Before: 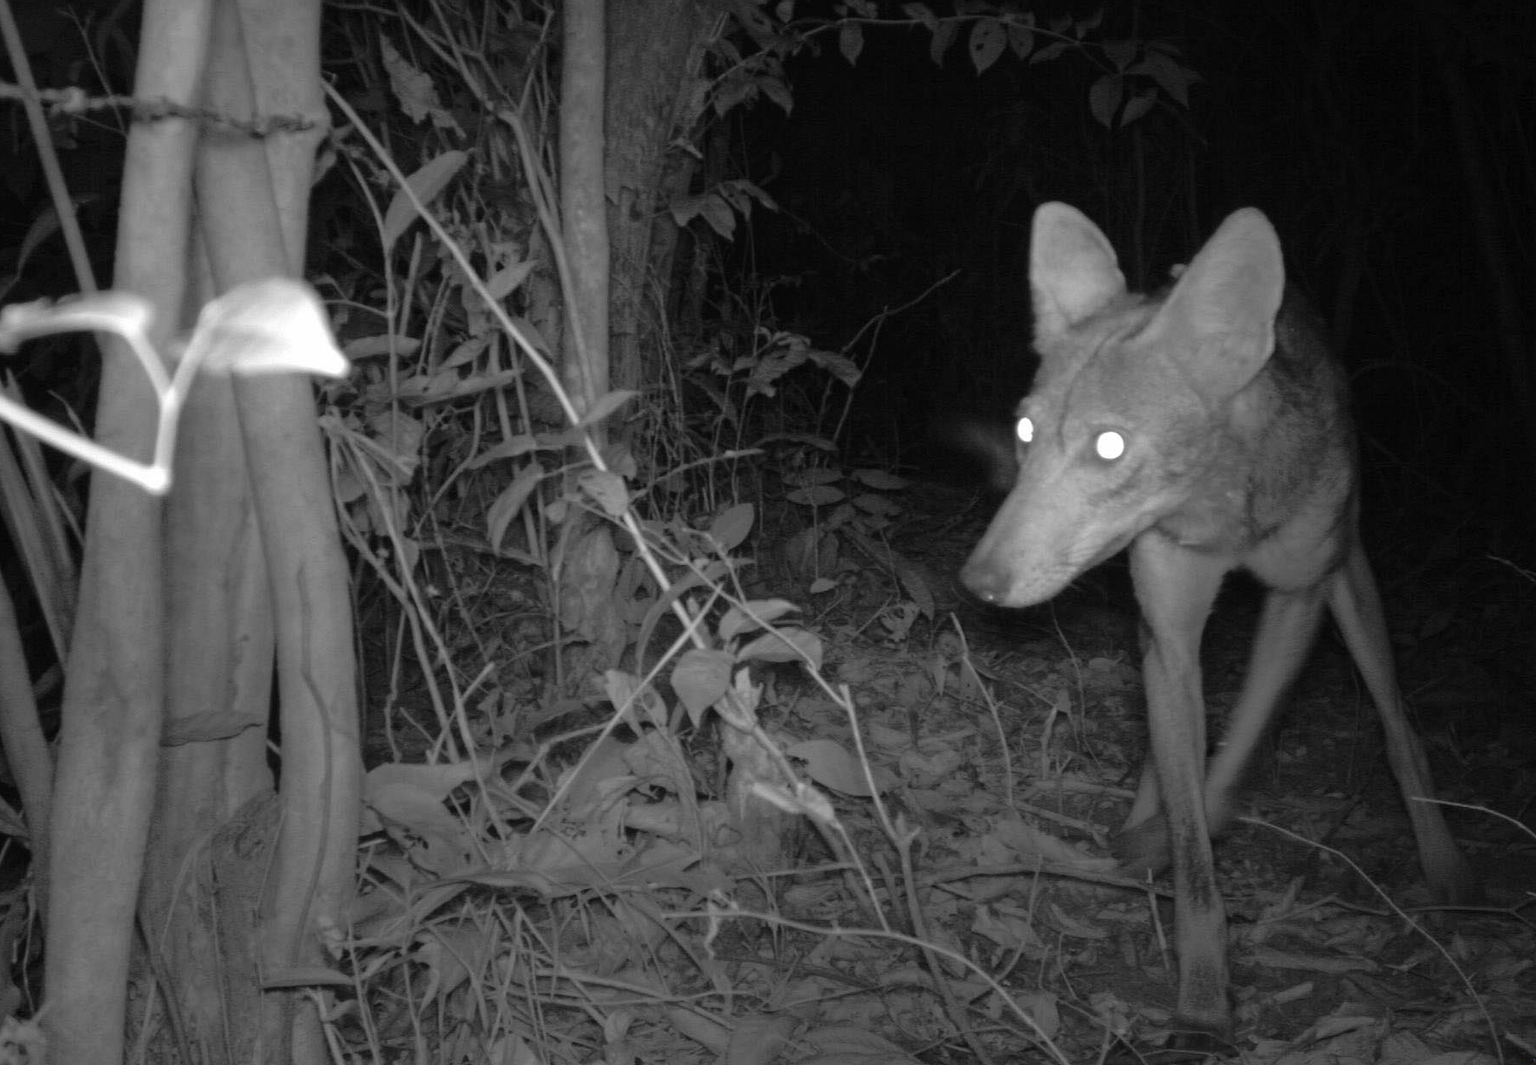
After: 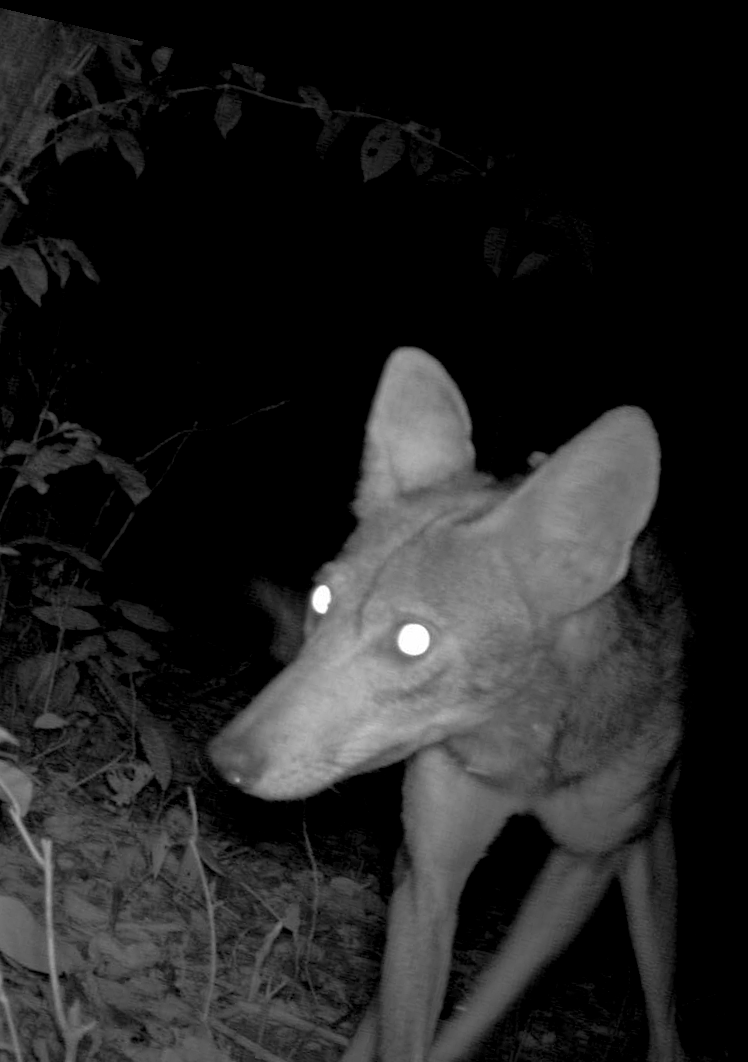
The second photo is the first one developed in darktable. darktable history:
crop and rotate: left 49.936%, top 10.094%, right 13.136%, bottom 24.256%
exposure: black level correction 0.012, compensate highlight preservation false
rotate and perspective: rotation 13.27°, automatic cropping off
